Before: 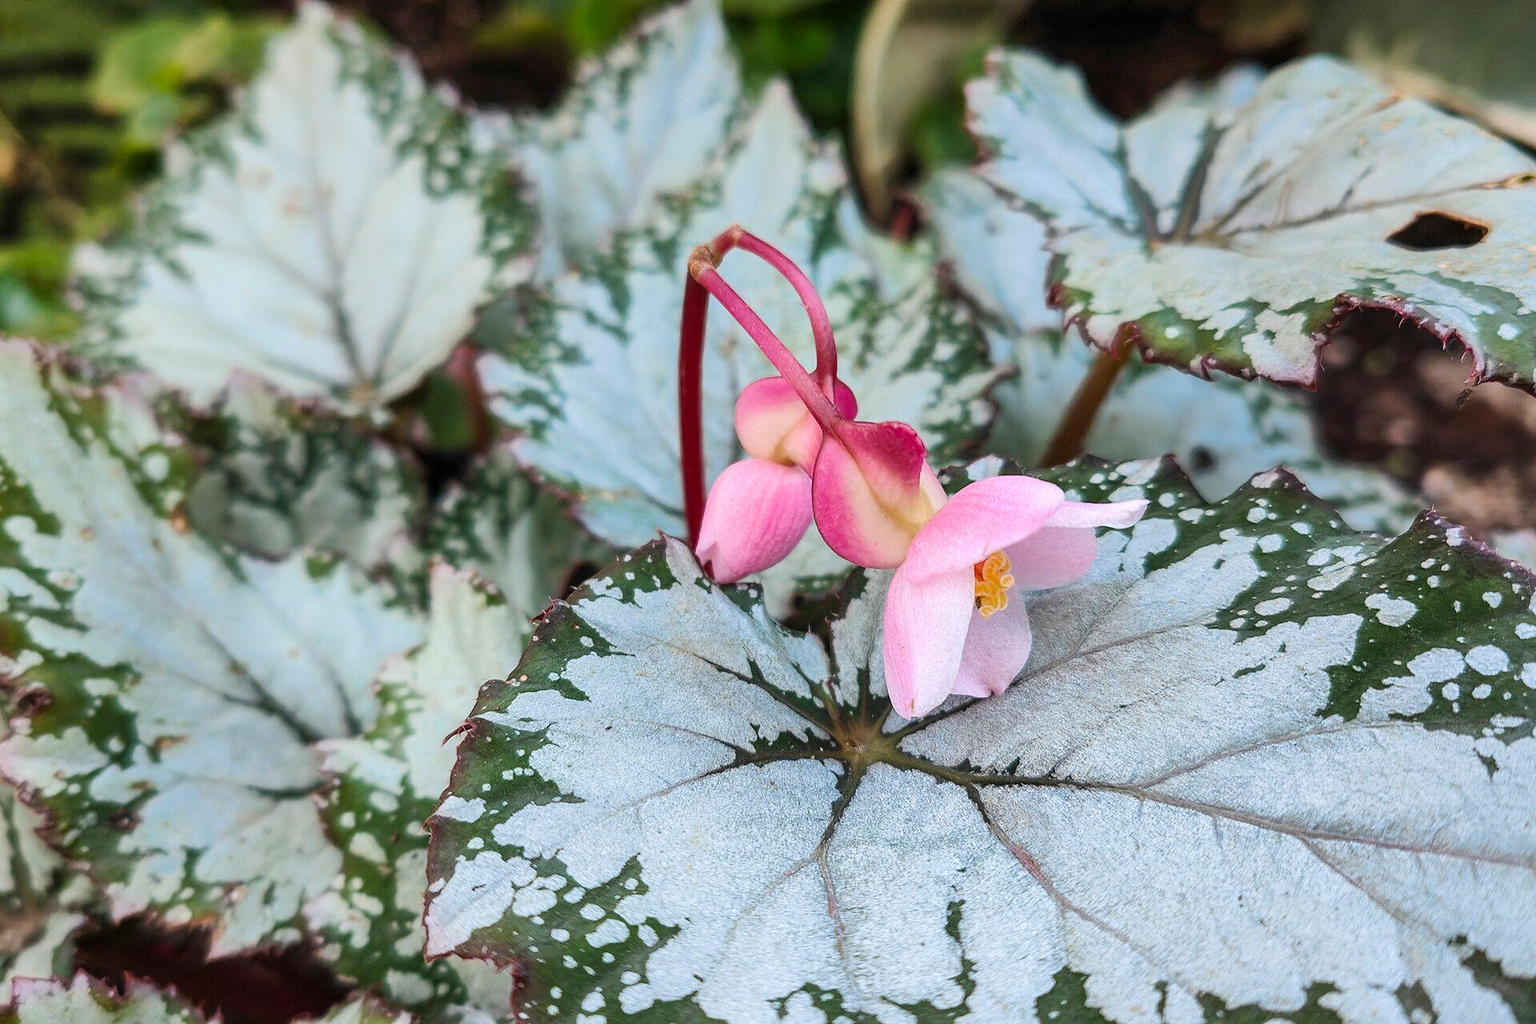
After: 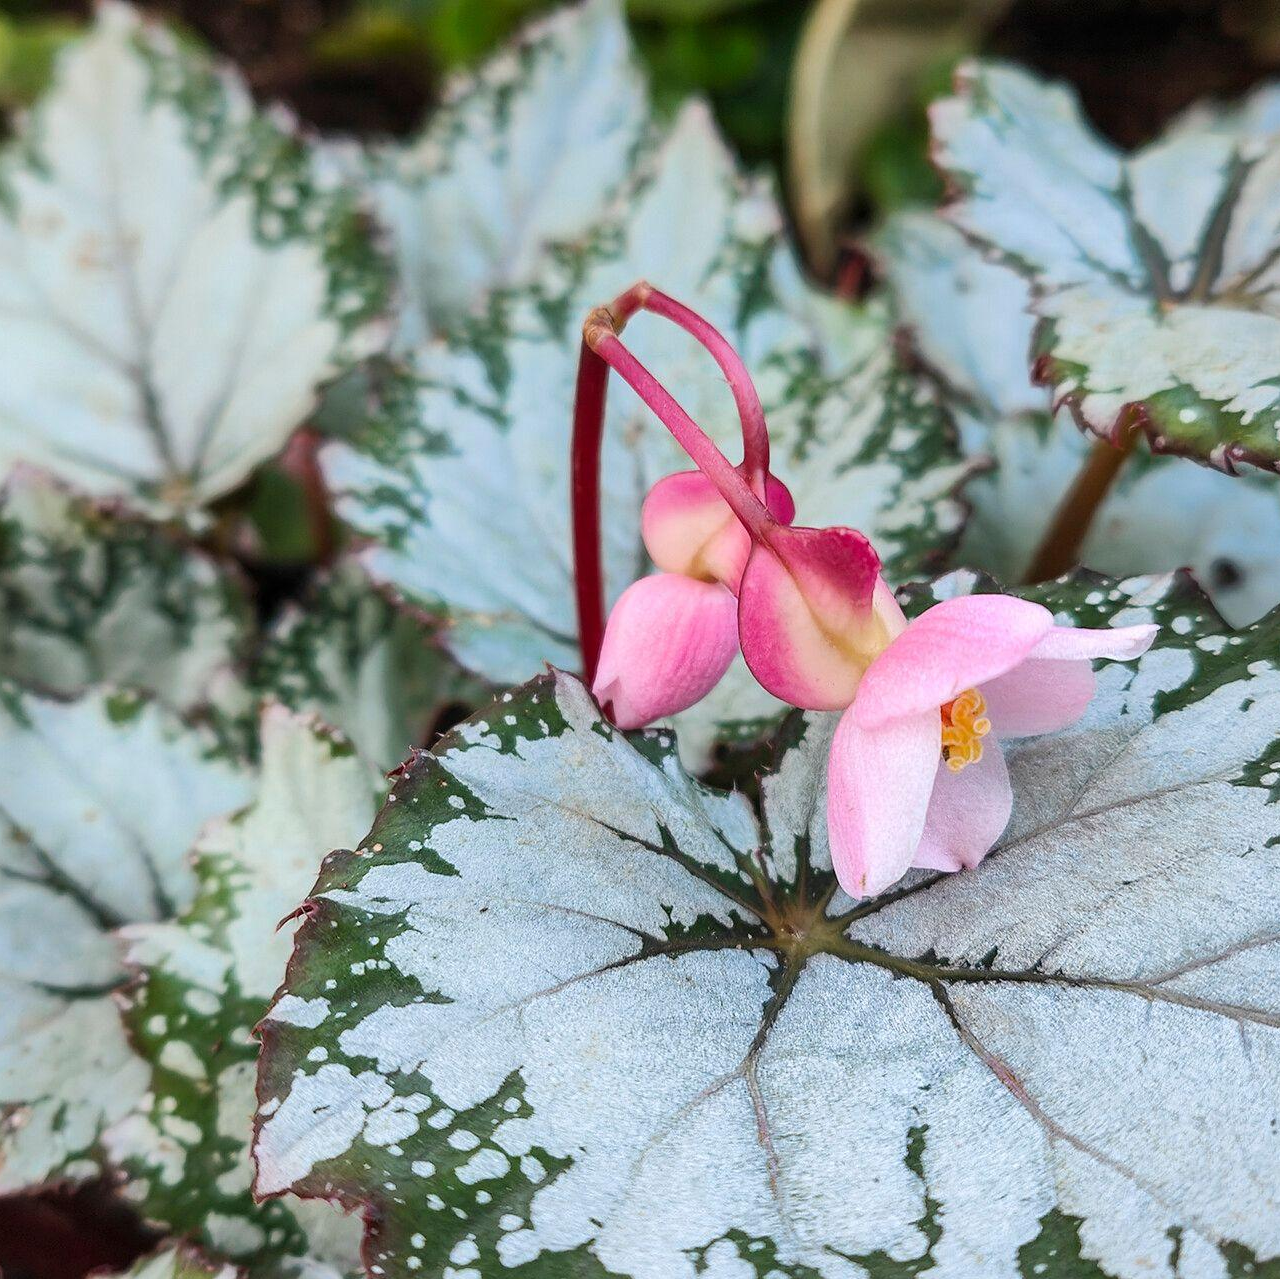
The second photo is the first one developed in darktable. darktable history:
crop and rotate: left 14.467%, right 18.828%
